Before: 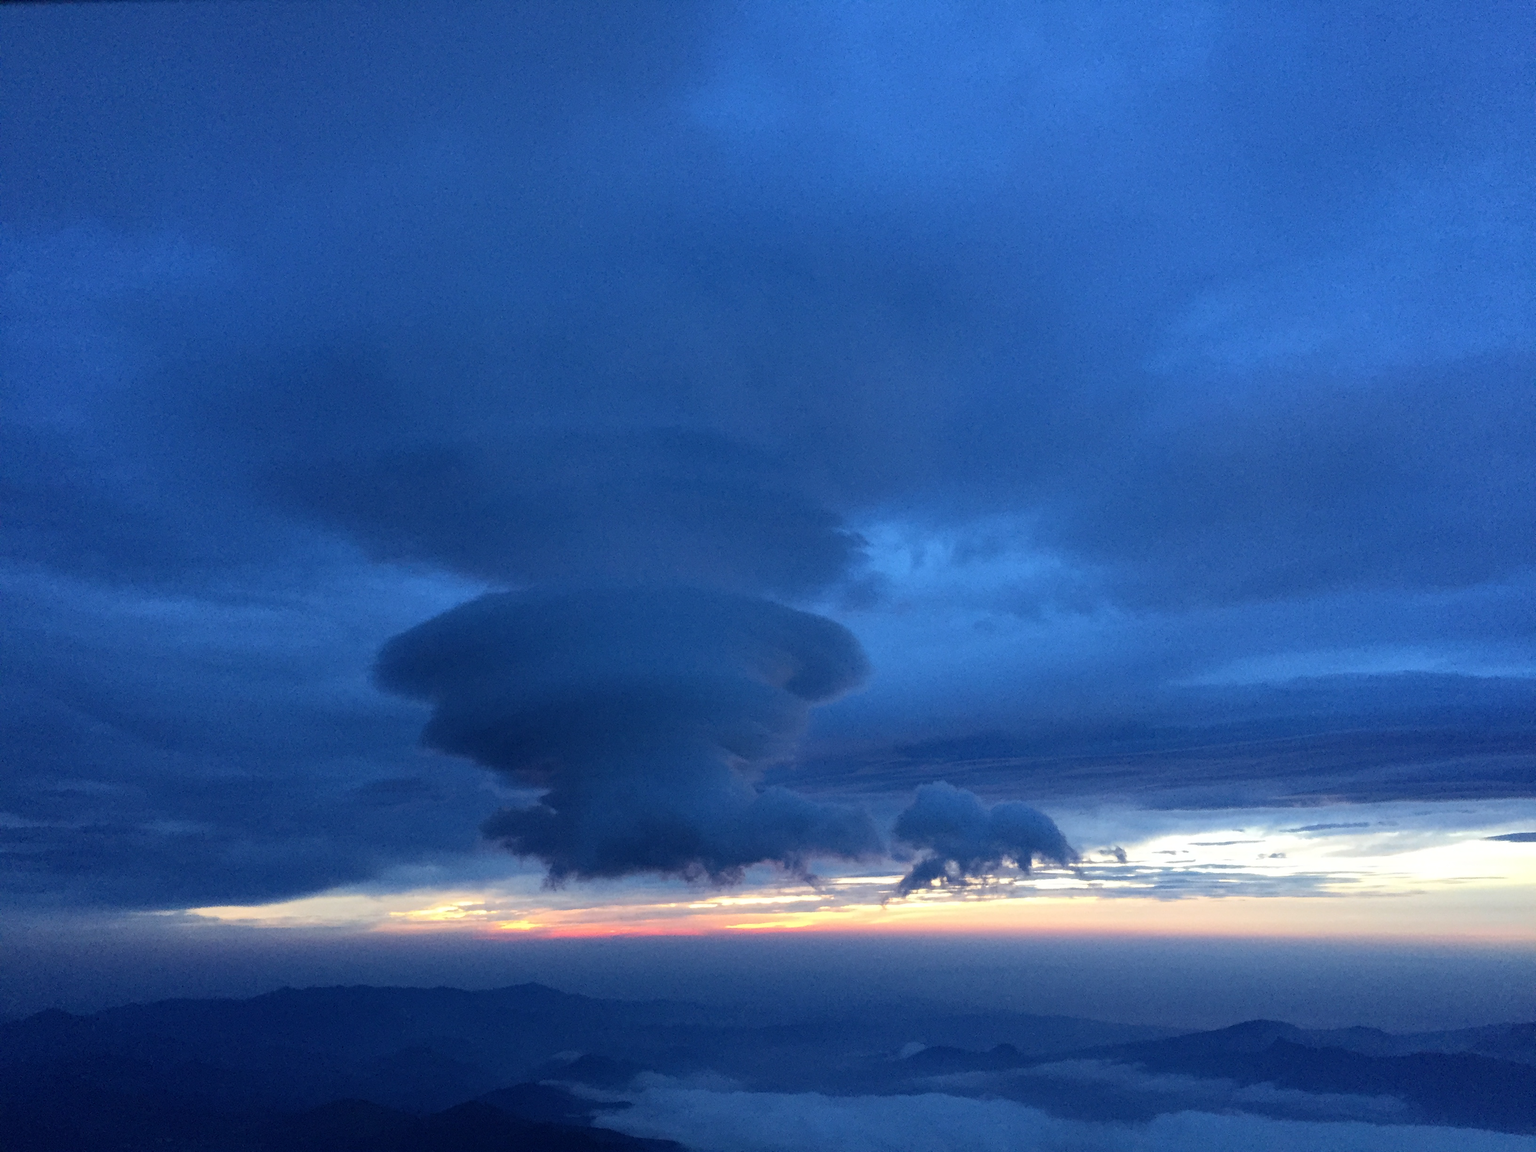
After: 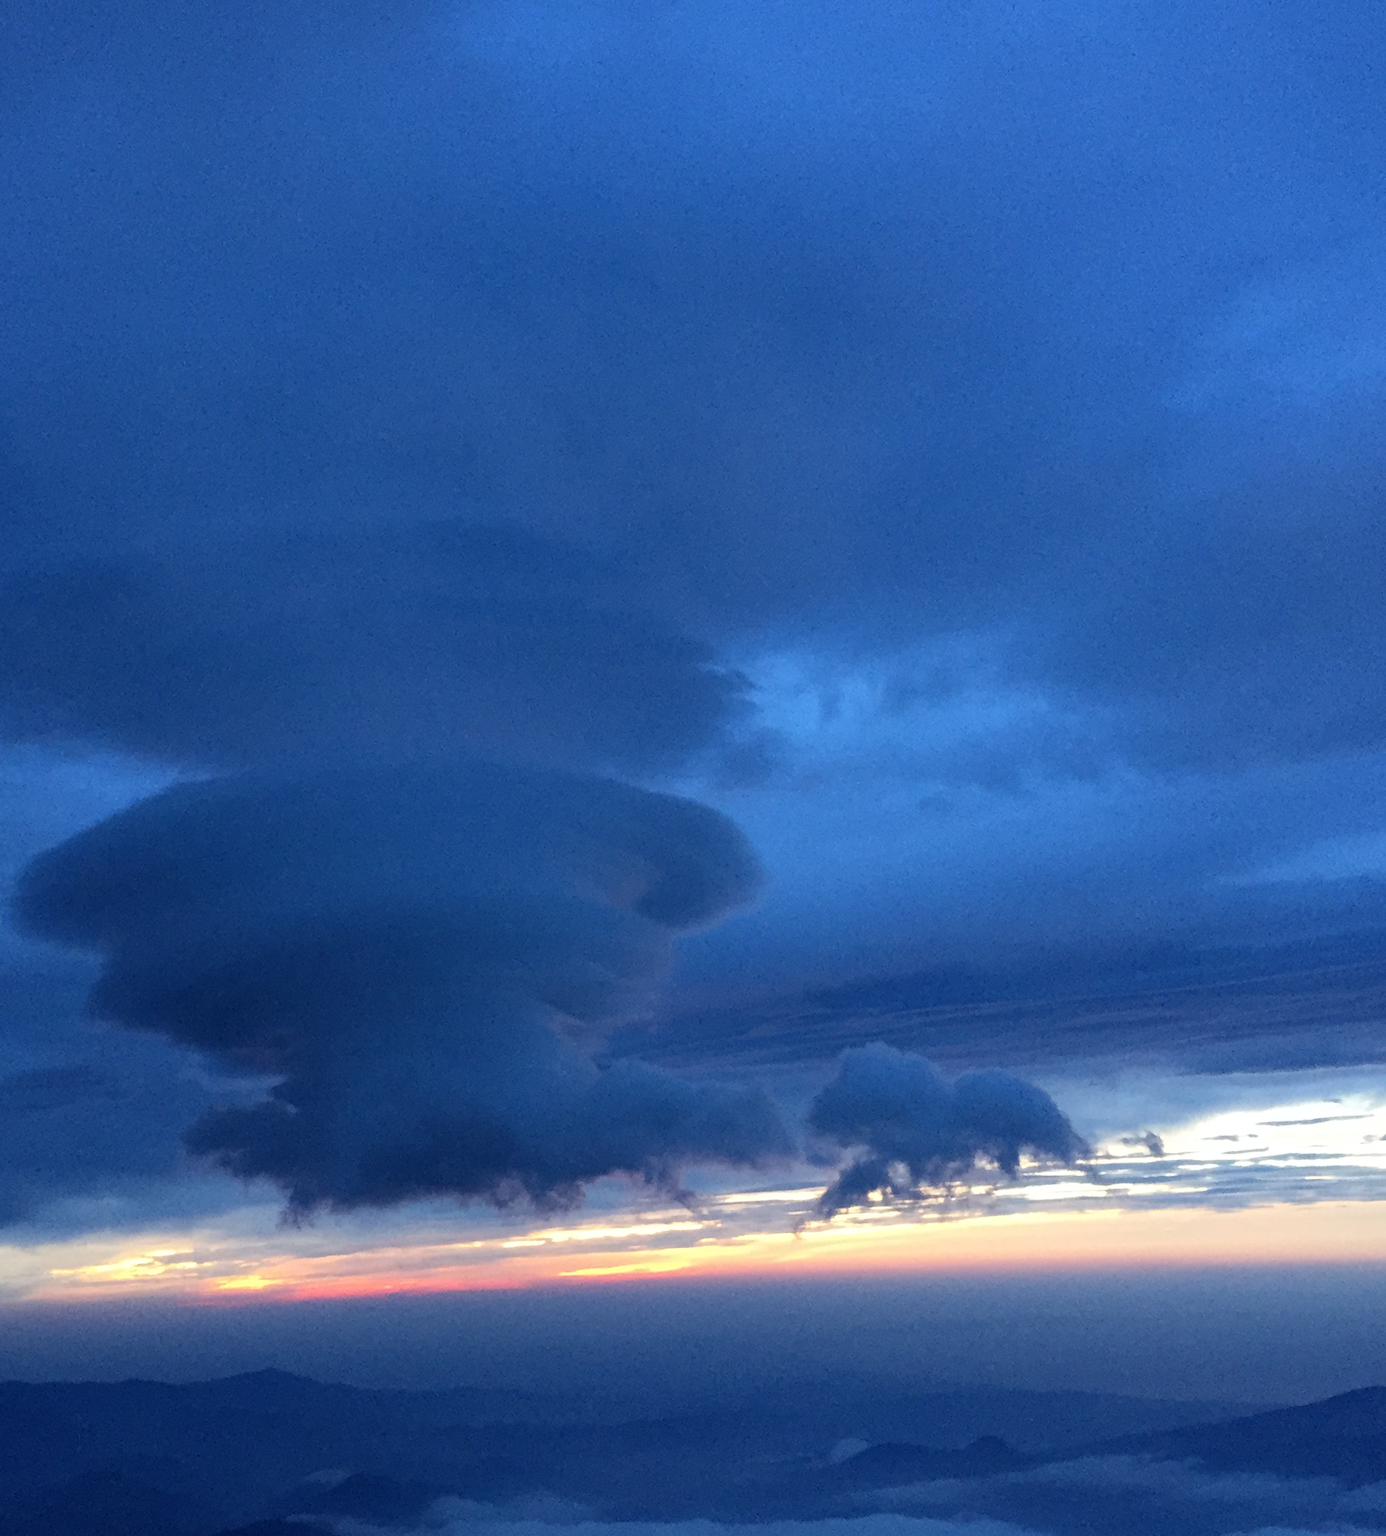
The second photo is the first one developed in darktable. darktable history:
crop and rotate: left 22.918%, top 5.629%, right 14.711%, bottom 2.247%
rotate and perspective: rotation -2.12°, lens shift (vertical) 0.009, lens shift (horizontal) -0.008, automatic cropping original format, crop left 0.036, crop right 0.964, crop top 0.05, crop bottom 0.959
